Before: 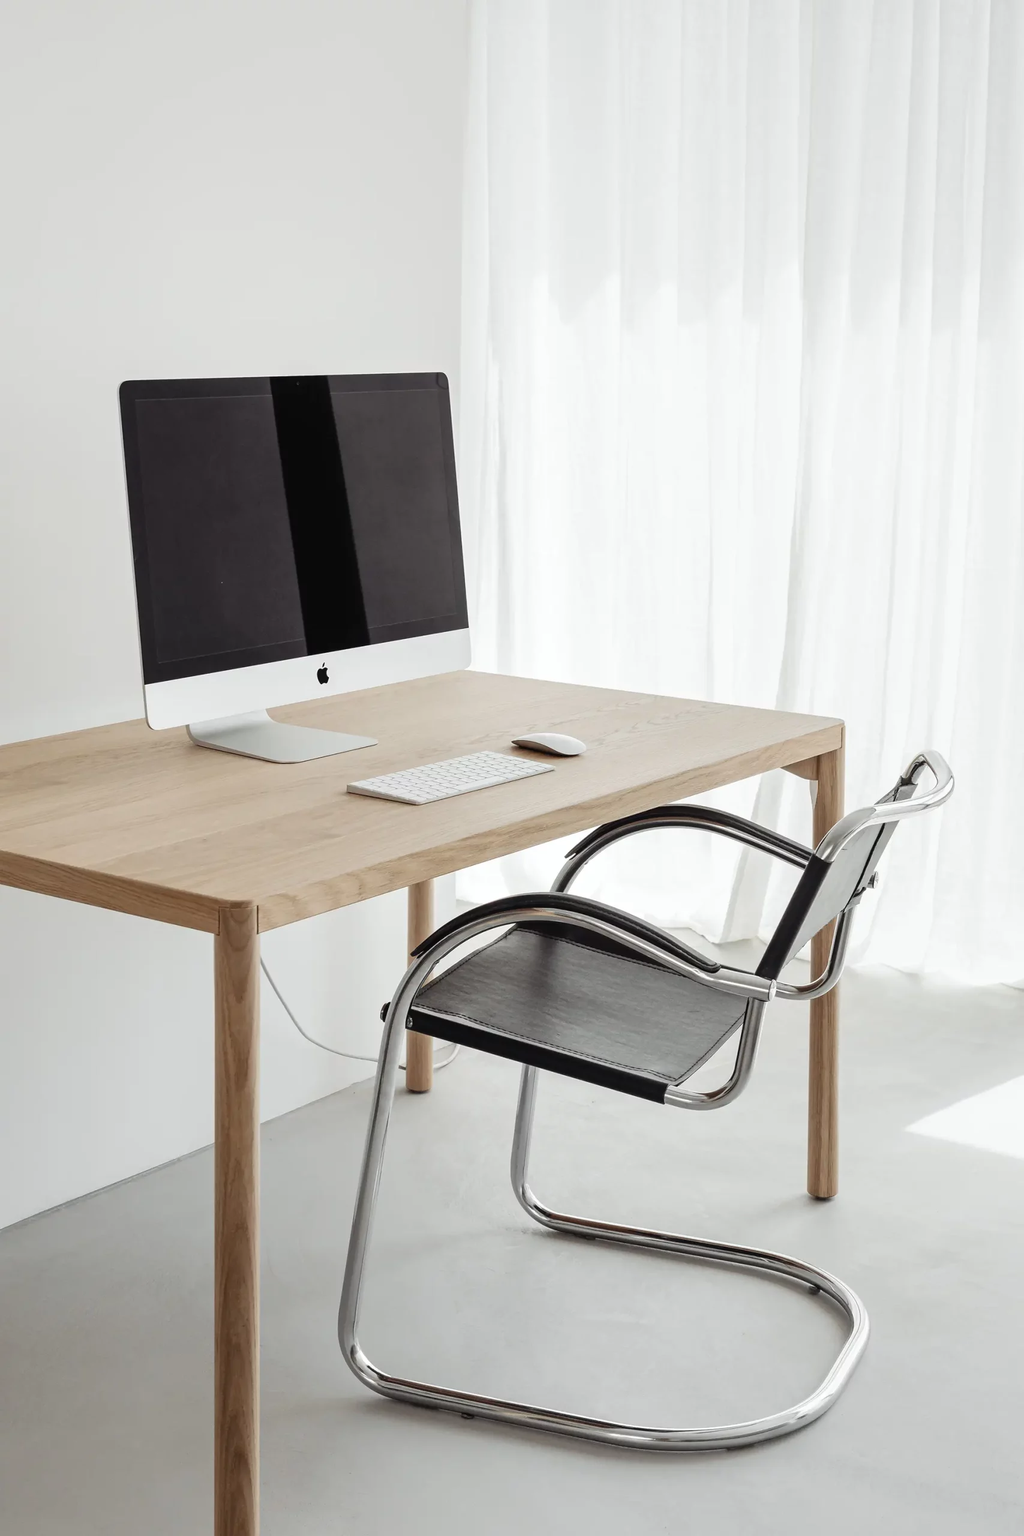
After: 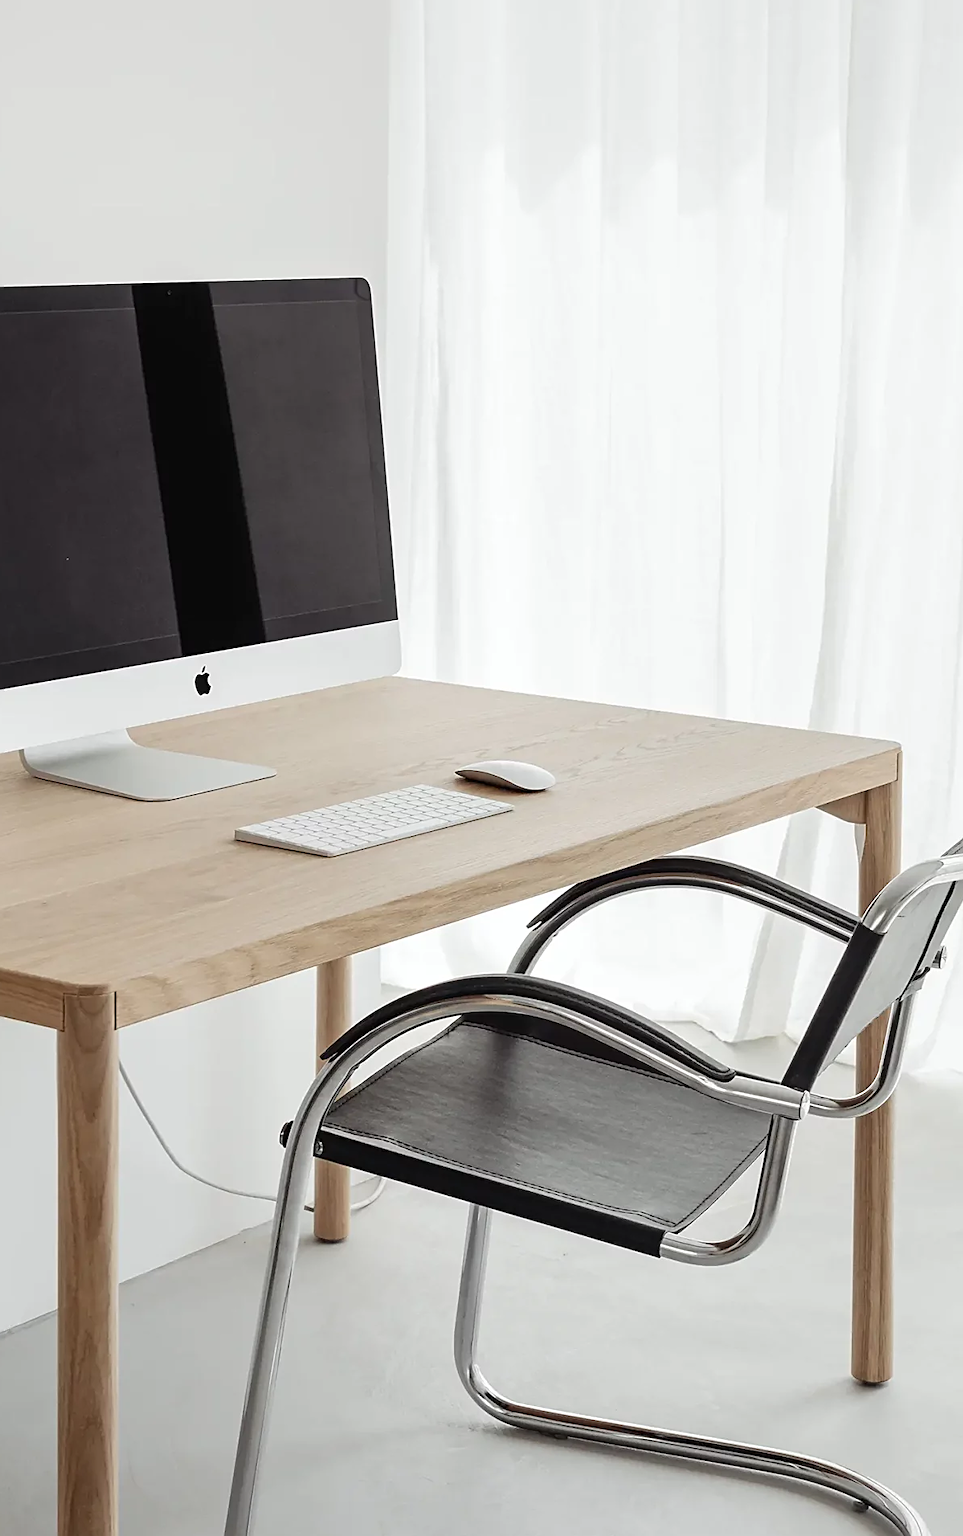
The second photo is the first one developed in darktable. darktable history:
sharpen: on, module defaults
crop and rotate: left 16.774%, top 10.78%, right 12.962%, bottom 14.52%
